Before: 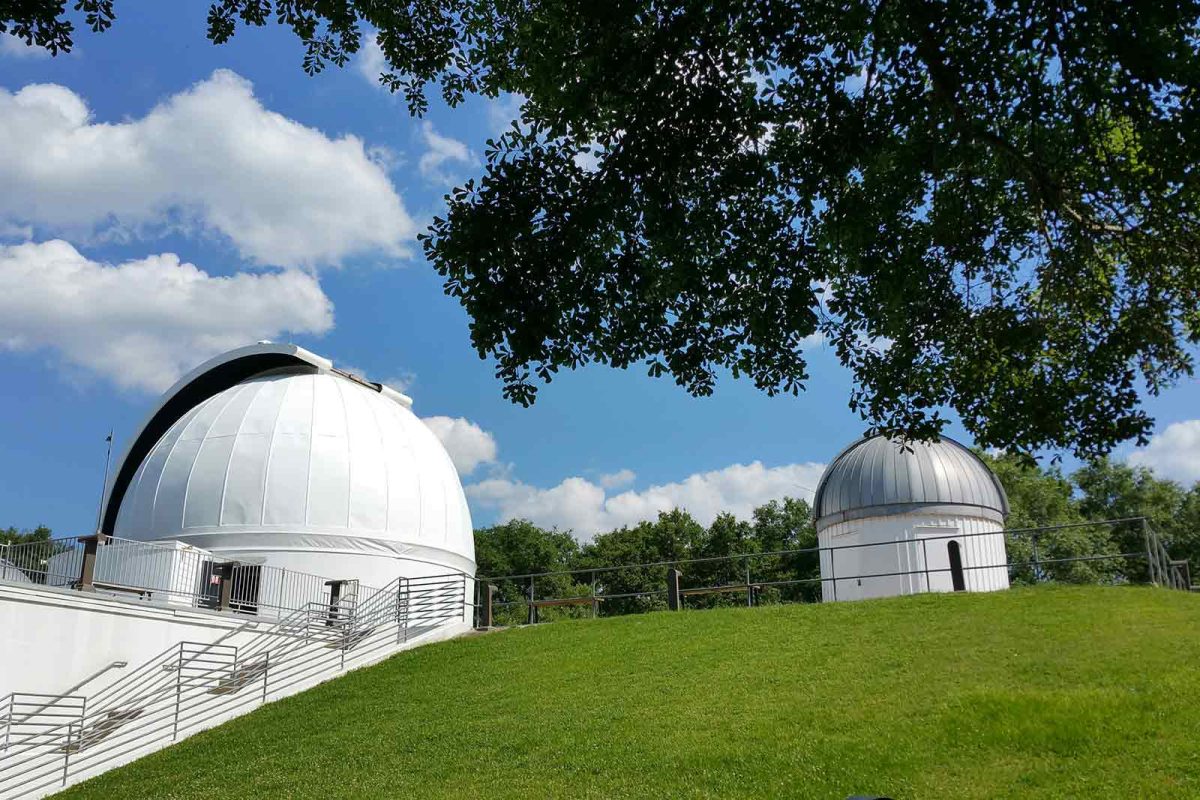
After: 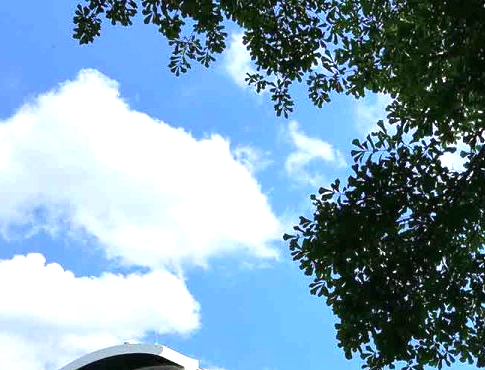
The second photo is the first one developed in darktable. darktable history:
crop and rotate: left 11.242%, top 0.076%, right 48.308%, bottom 53.61%
exposure: black level correction 0, exposure 1.107 EV, compensate highlight preservation false
